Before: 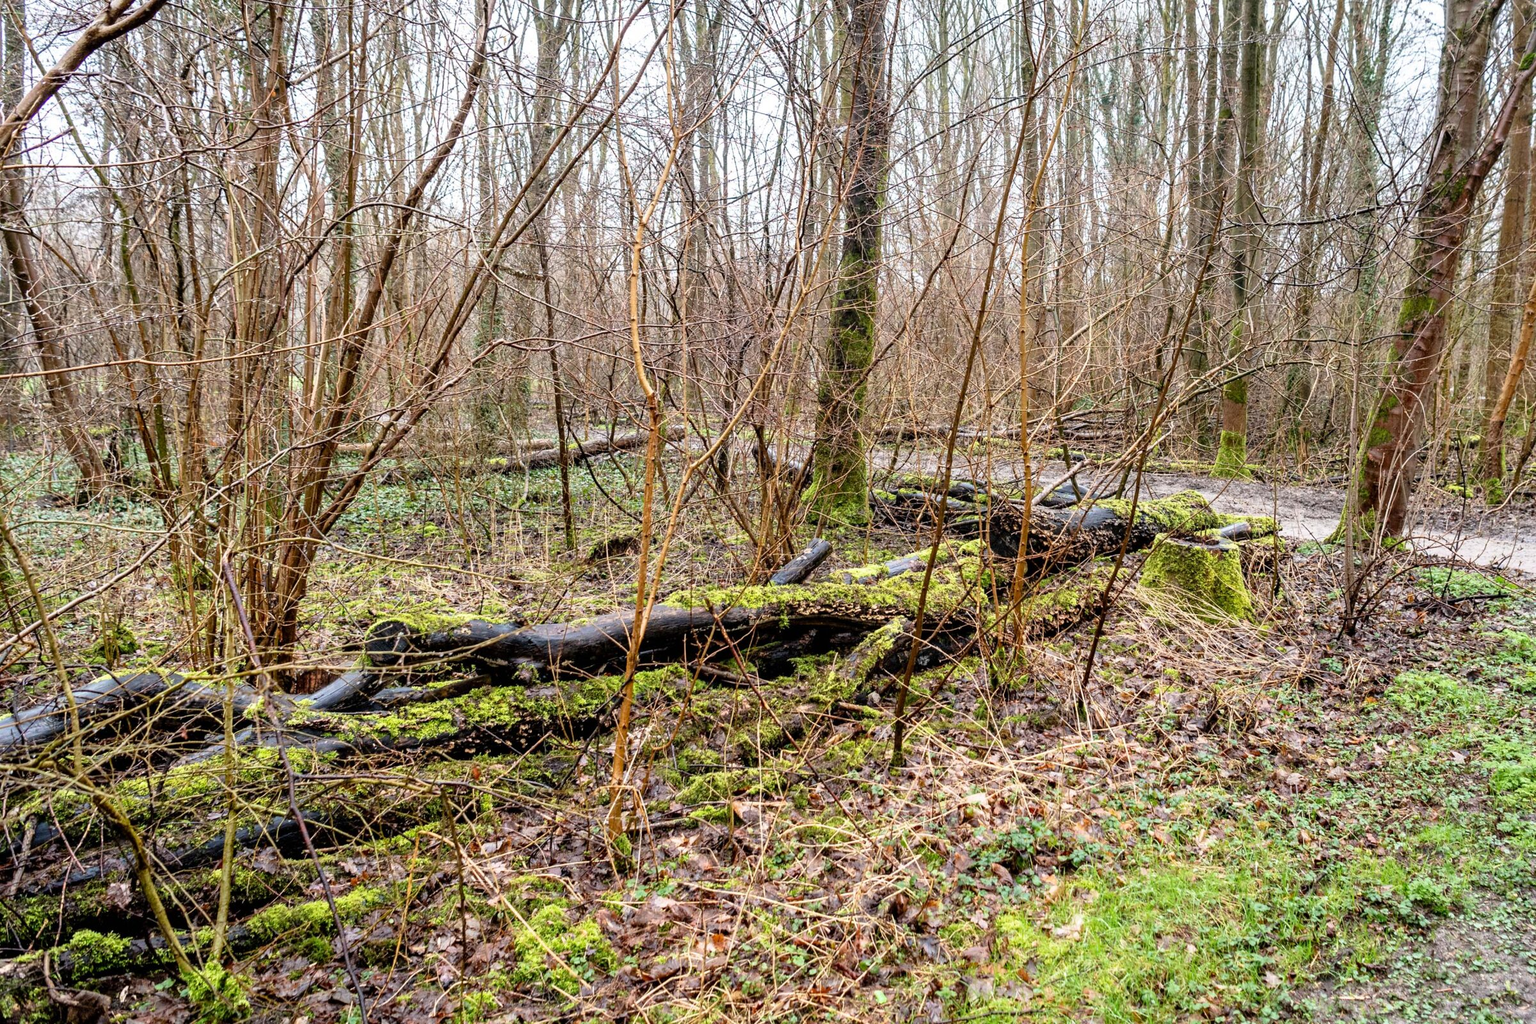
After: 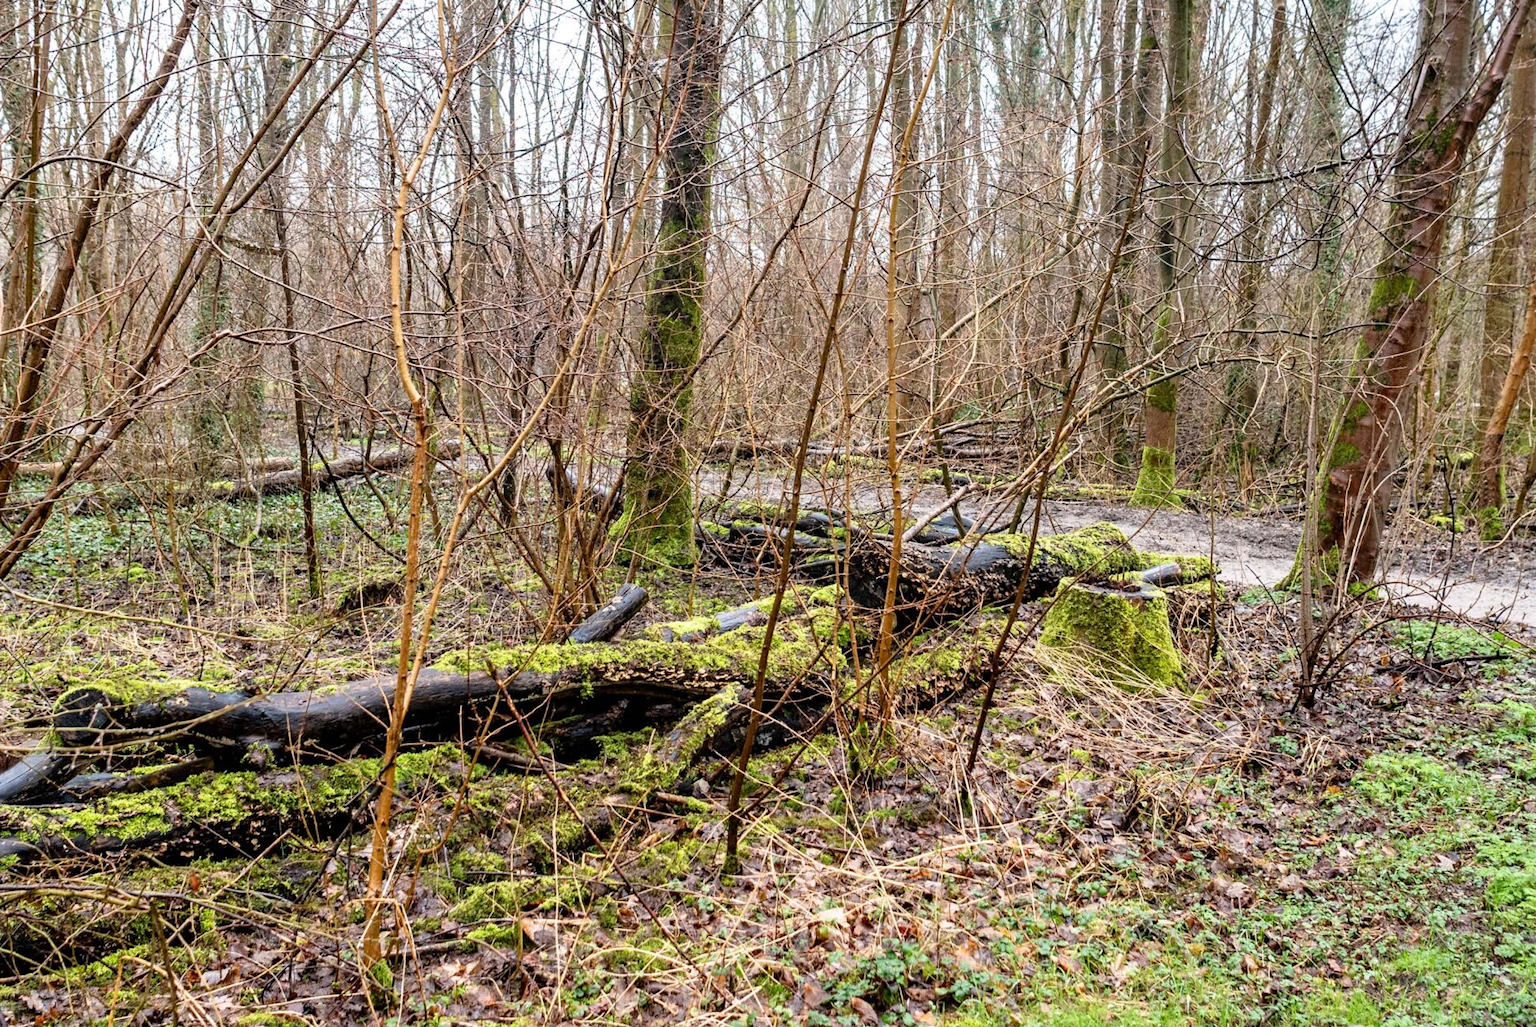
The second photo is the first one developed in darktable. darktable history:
crop and rotate: left 21.074%, top 7.84%, right 0.381%, bottom 13.31%
